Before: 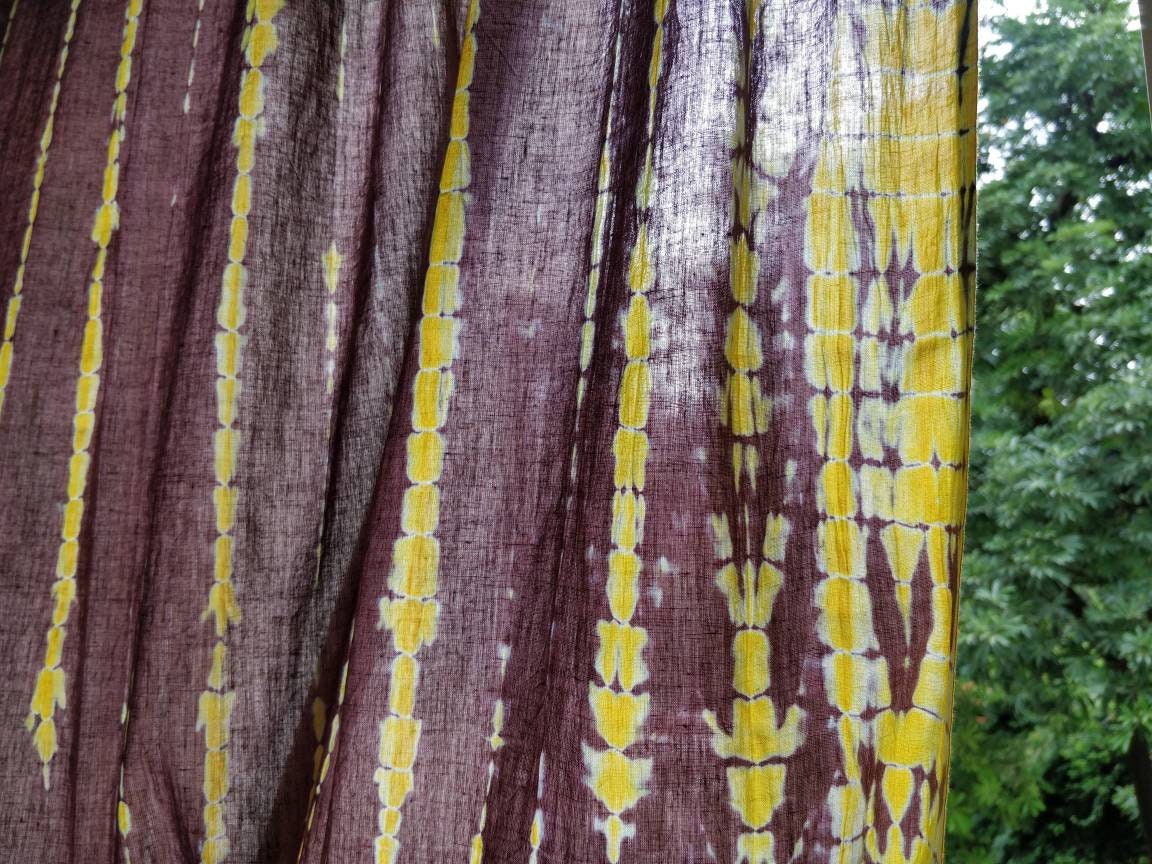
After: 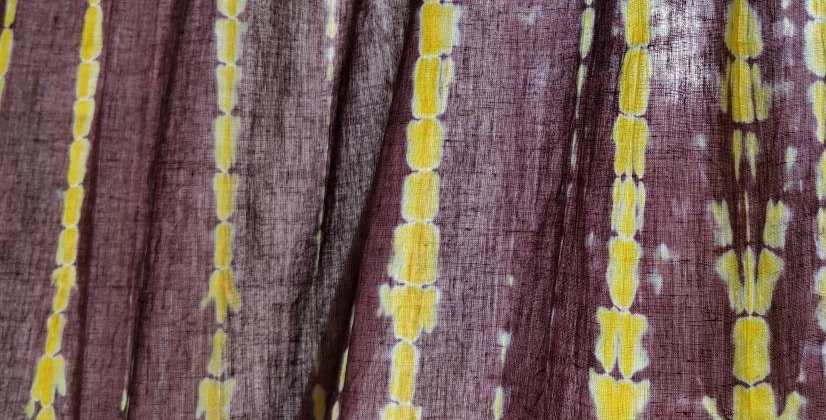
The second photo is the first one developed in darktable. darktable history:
shadows and highlights: low approximation 0.01, soften with gaussian
crop: top 36.312%, right 28.238%, bottom 14.981%
